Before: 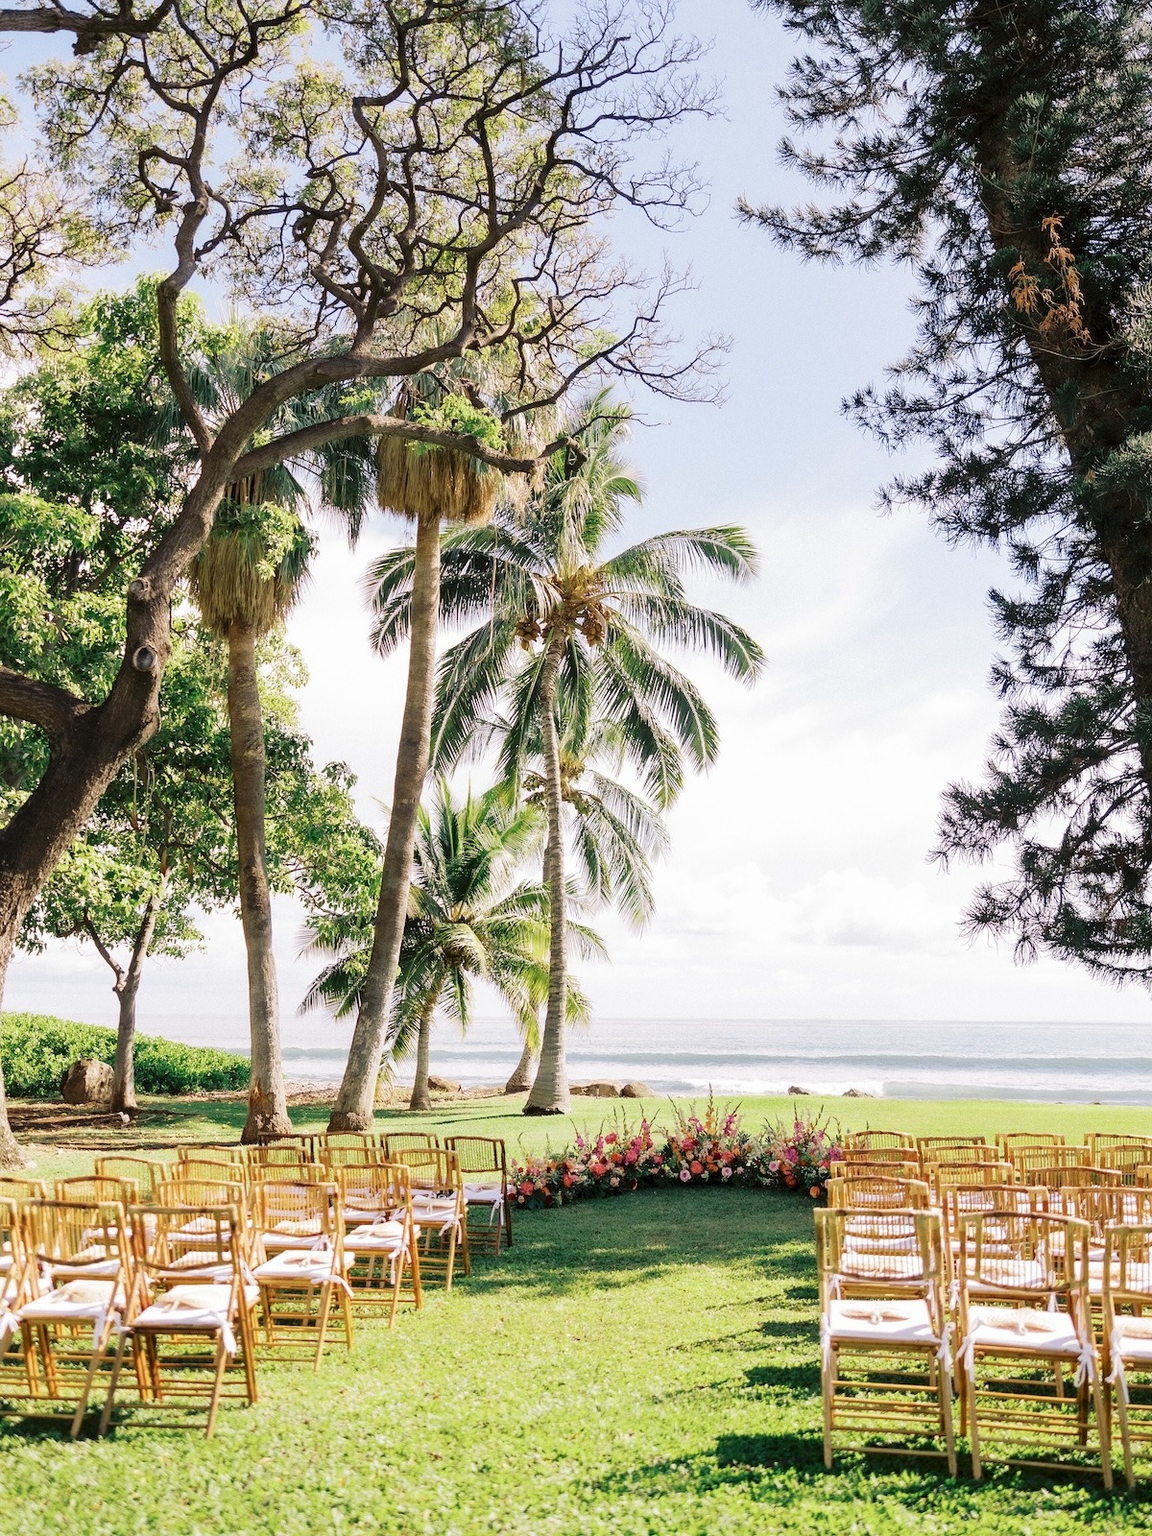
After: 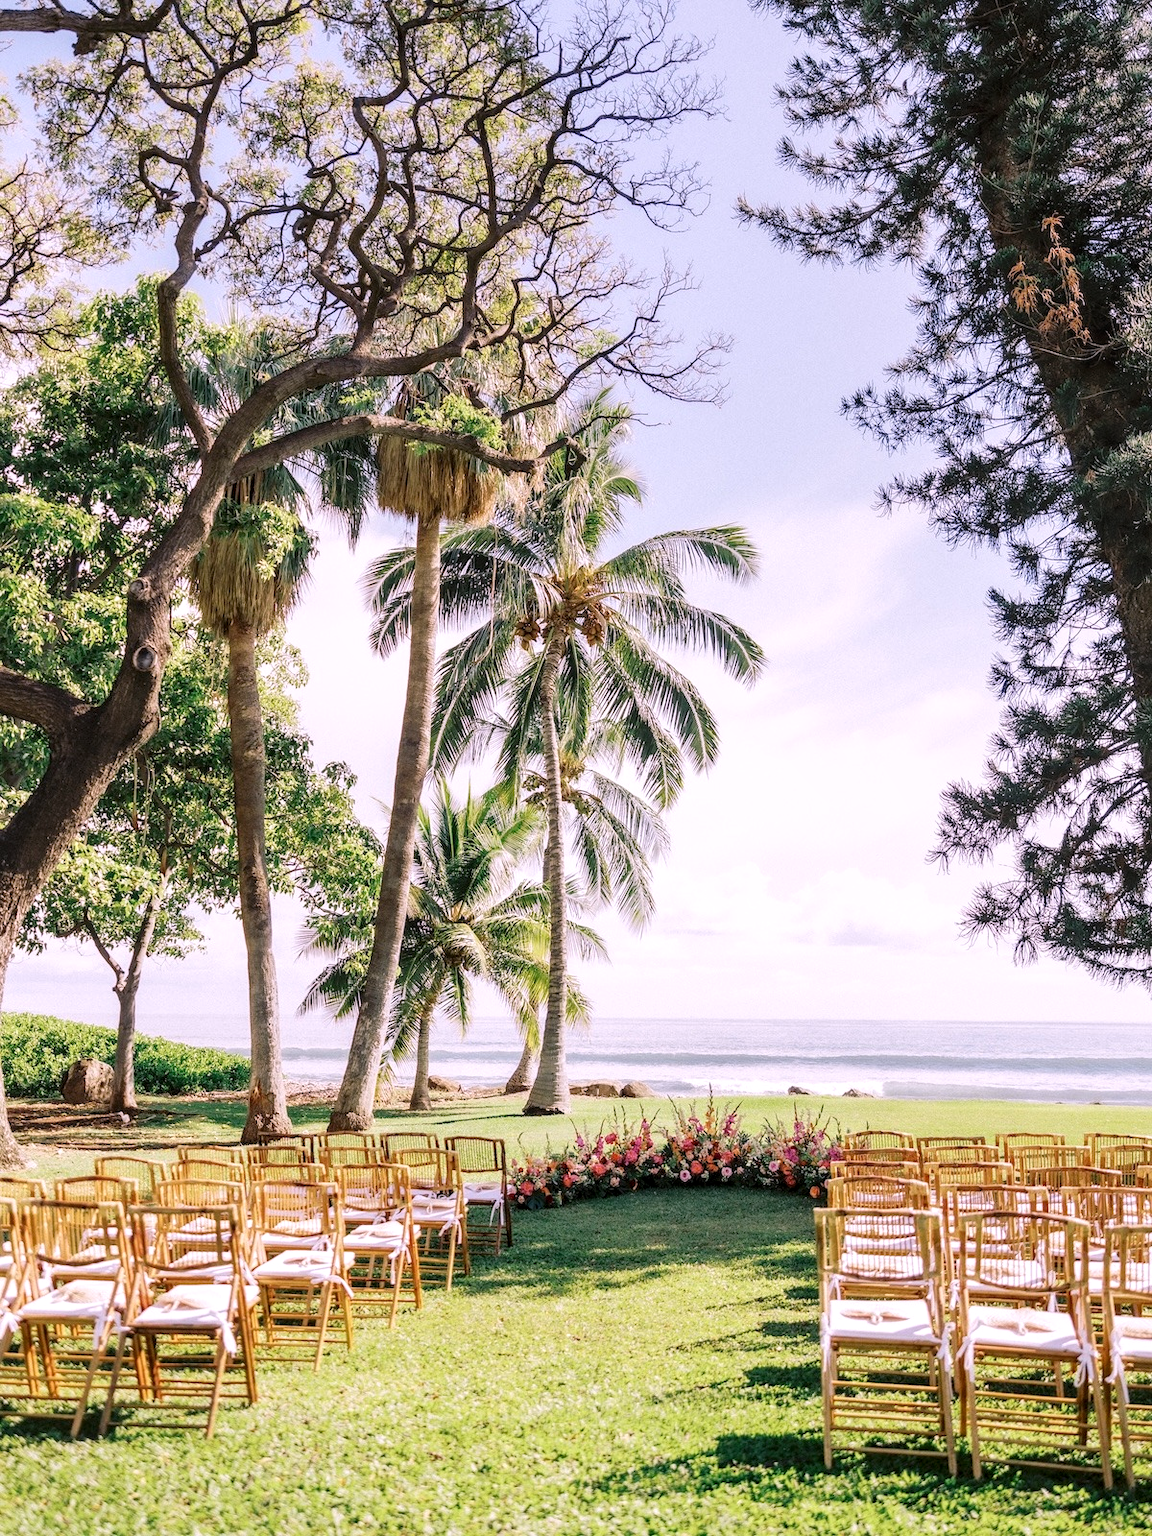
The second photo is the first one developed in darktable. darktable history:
white balance: red 1.05, blue 1.072
local contrast: on, module defaults
